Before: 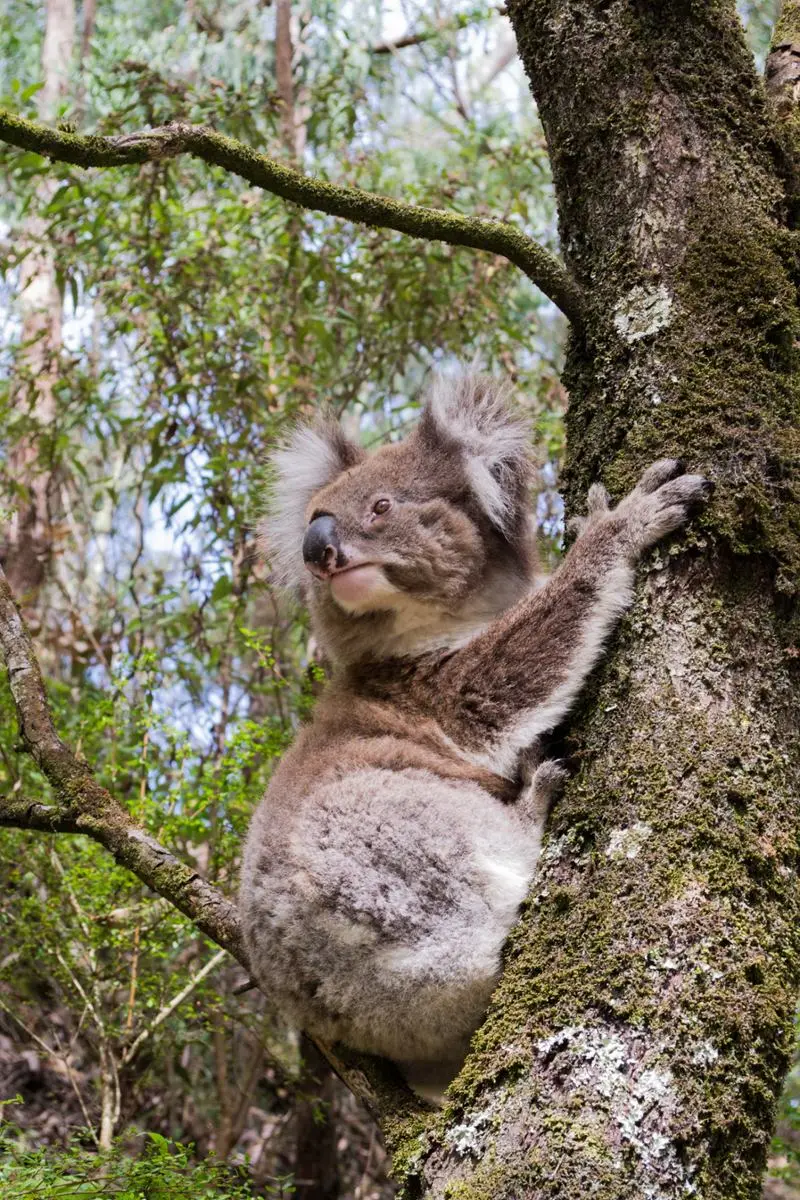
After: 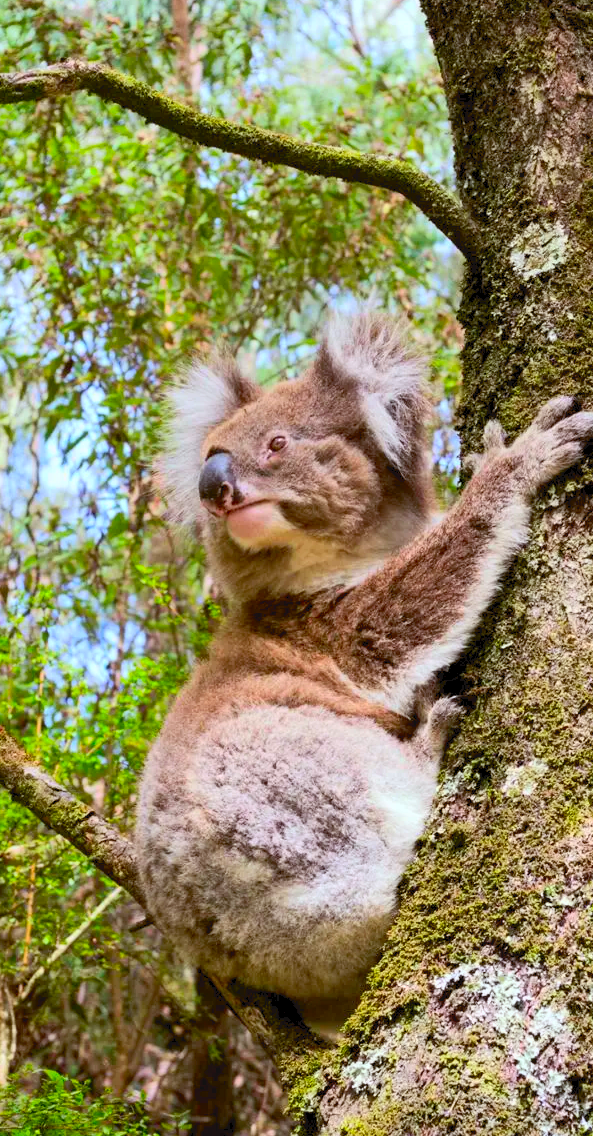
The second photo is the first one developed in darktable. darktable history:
exposure: black level correction 0.007, compensate highlight preservation false
tone curve: curves: ch0 [(0, 0) (0.003, 0.051) (0.011, 0.054) (0.025, 0.056) (0.044, 0.07) (0.069, 0.092) (0.1, 0.119) (0.136, 0.149) (0.177, 0.189) (0.224, 0.231) (0.277, 0.278) (0.335, 0.329) (0.399, 0.386) (0.468, 0.454) (0.543, 0.524) (0.623, 0.603) (0.709, 0.687) (0.801, 0.776) (0.898, 0.878) (1, 1)], preserve colors none
color balance: lift [1.004, 1.002, 1.002, 0.998], gamma [1, 1.007, 1.002, 0.993], gain [1, 0.977, 1.013, 1.023], contrast -3.64%
crop and rotate: left 13.15%, top 5.251%, right 12.609%
contrast brightness saturation: contrast 0.2, brightness 0.2, saturation 0.8
